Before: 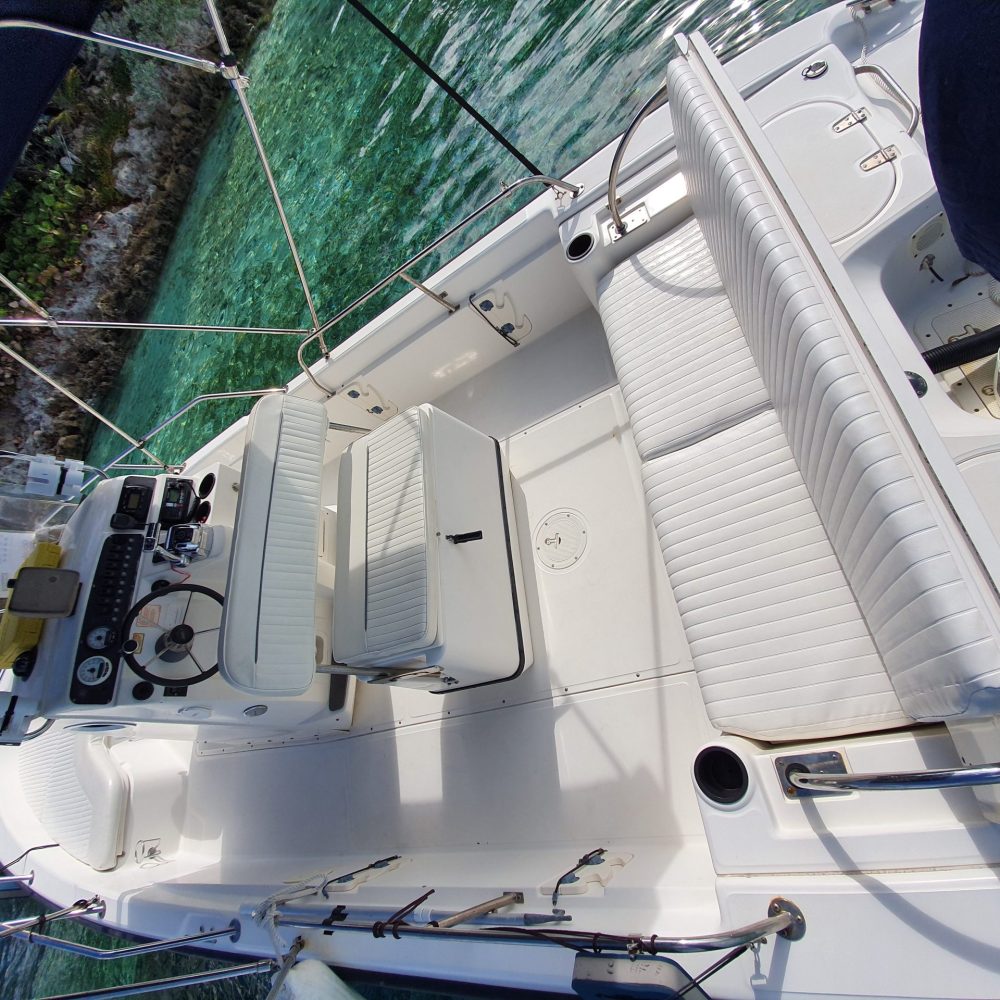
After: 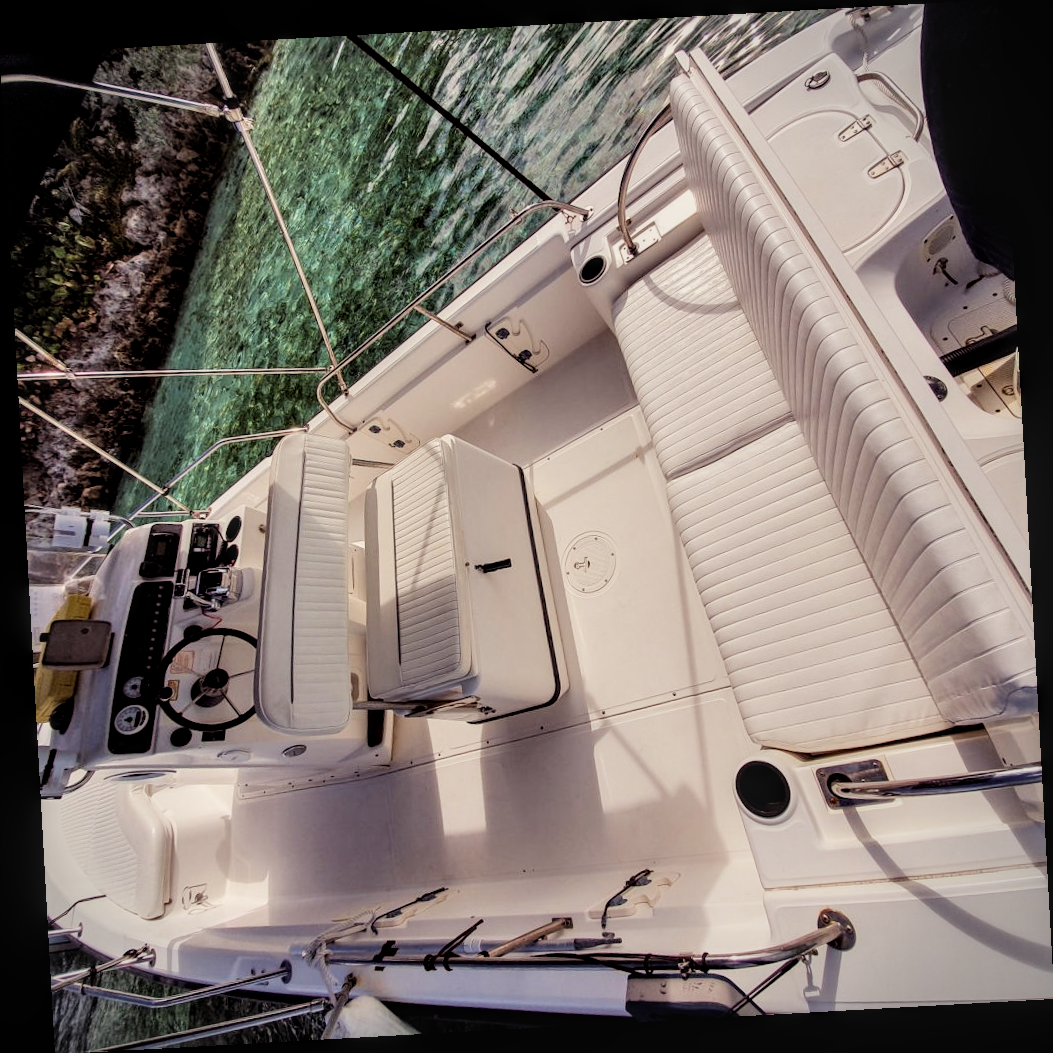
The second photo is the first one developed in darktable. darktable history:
white balance: red 1.045, blue 0.932
filmic rgb: black relative exposure -5 EV, white relative exposure 3.5 EV, hardness 3.19, contrast 1.2, highlights saturation mix -30%
local contrast: highlights 61%, detail 143%, midtone range 0.428
vignetting: fall-off start 92.6%, brightness -0.52, saturation -0.51, center (-0.012, 0)
rotate and perspective: rotation -3.18°, automatic cropping off
rgb levels: mode RGB, independent channels, levels [[0, 0.474, 1], [0, 0.5, 1], [0, 0.5, 1]]
